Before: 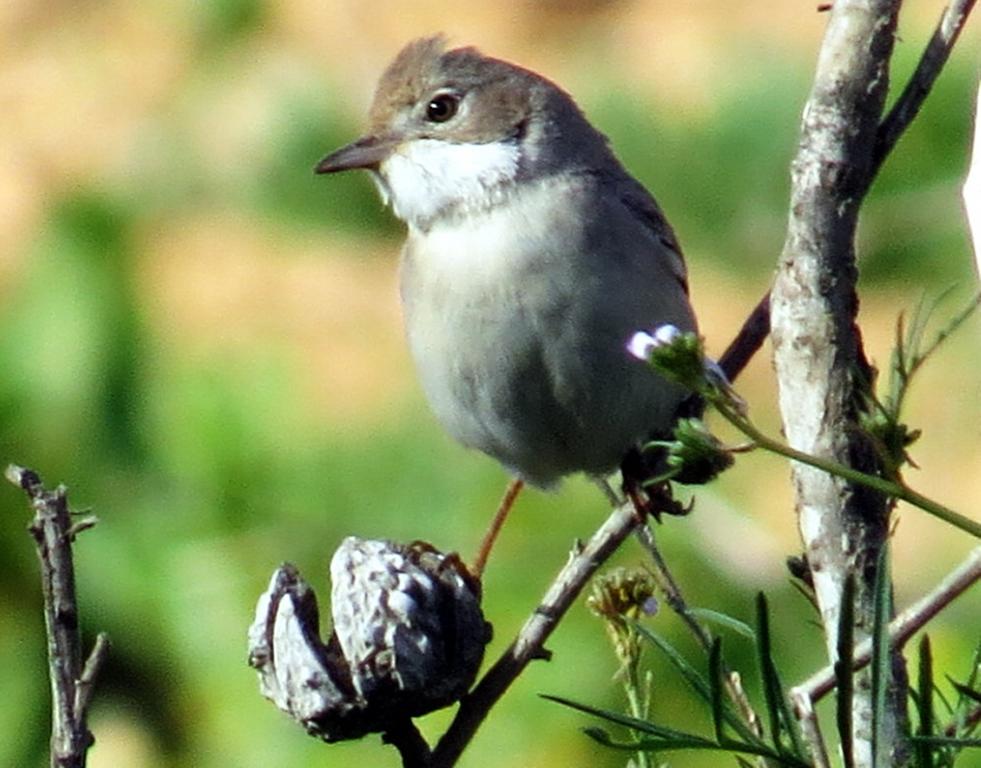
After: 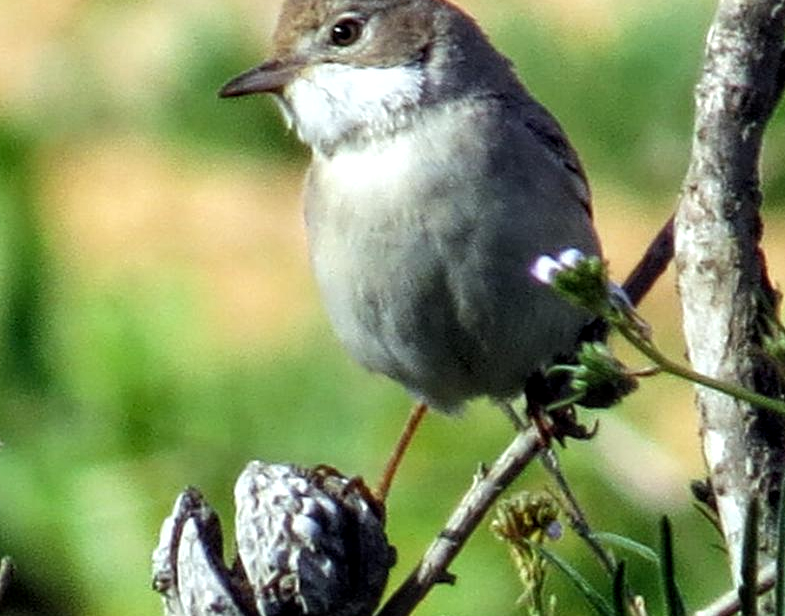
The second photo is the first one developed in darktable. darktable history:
local contrast: highlights 94%, shadows 86%, detail 160%, midtone range 0.2
crop and rotate: left 9.98%, top 9.923%, right 9.996%, bottom 9.858%
